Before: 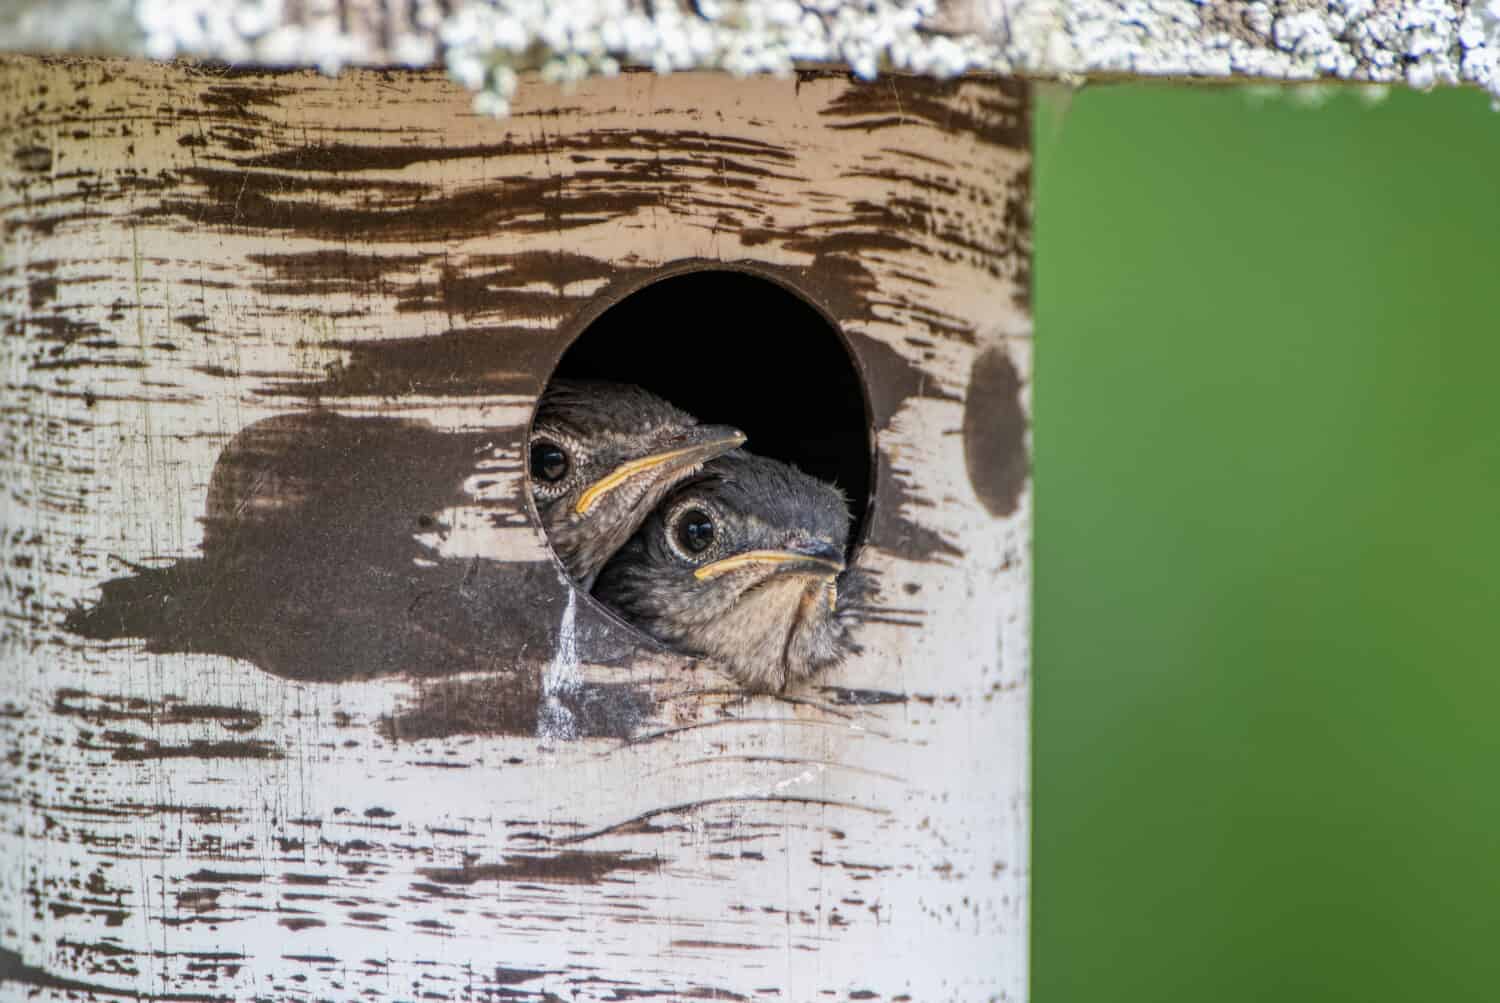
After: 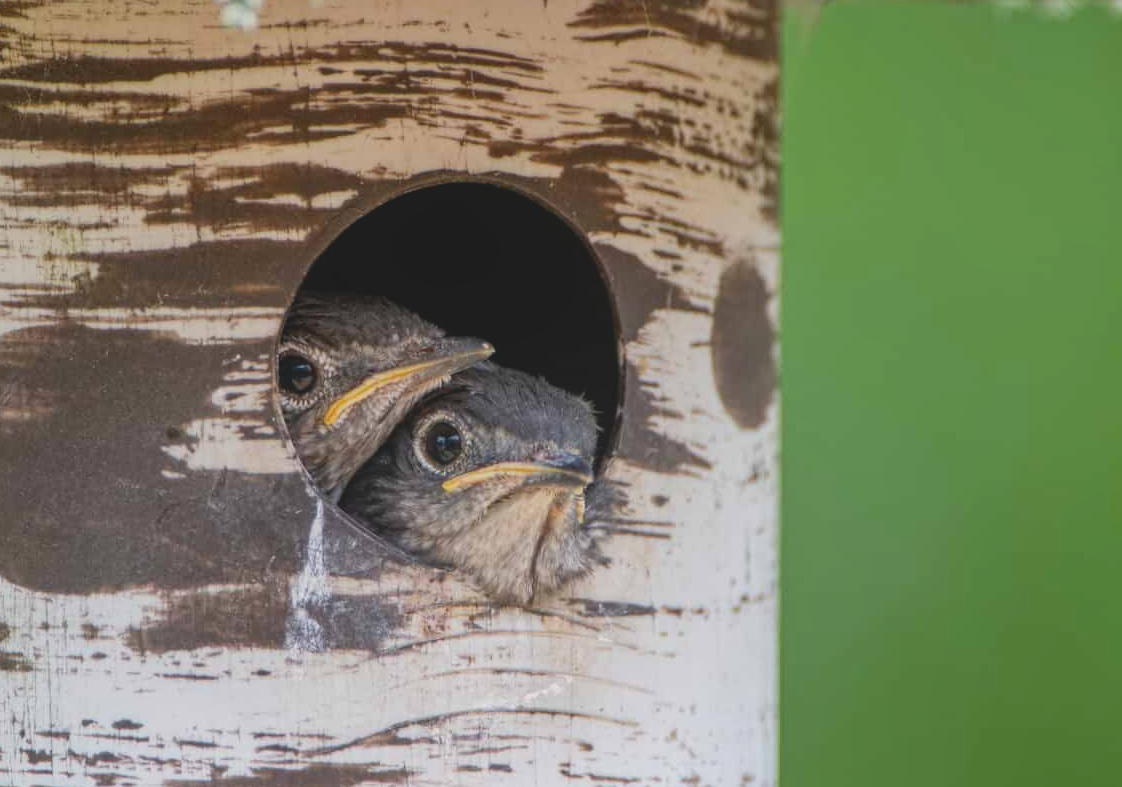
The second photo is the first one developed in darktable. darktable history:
crop: left 16.801%, top 8.811%, right 8.345%, bottom 12.632%
local contrast: detail 72%
exposure: exposure 0.082 EV, compensate exposure bias true, compensate highlight preservation false
